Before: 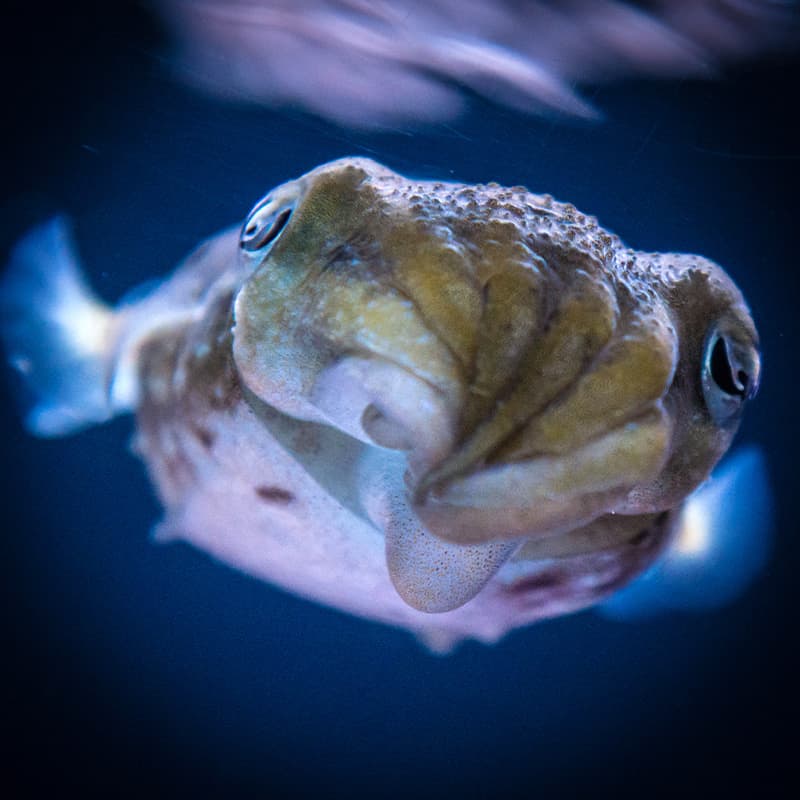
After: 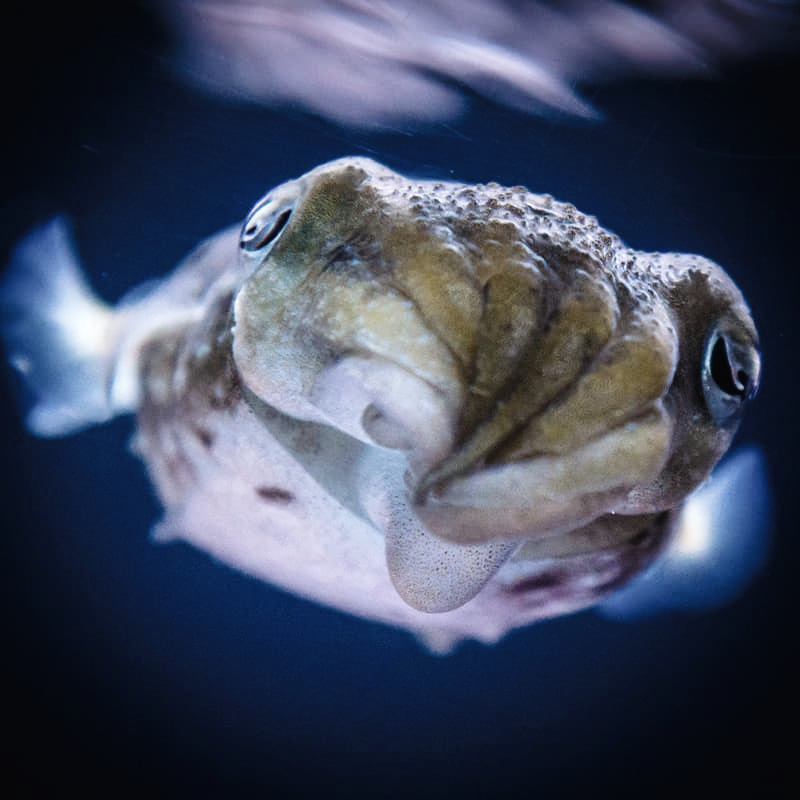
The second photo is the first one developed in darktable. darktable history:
tone curve: curves: ch0 [(0, 0) (0.003, 0.015) (0.011, 0.019) (0.025, 0.026) (0.044, 0.041) (0.069, 0.057) (0.1, 0.085) (0.136, 0.116) (0.177, 0.158) (0.224, 0.215) (0.277, 0.286) (0.335, 0.367) (0.399, 0.452) (0.468, 0.534) (0.543, 0.612) (0.623, 0.698) (0.709, 0.775) (0.801, 0.858) (0.898, 0.928) (1, 1)], preserve colors none
contrast brightness saturation: contrast 0.1, saturation -0.36
